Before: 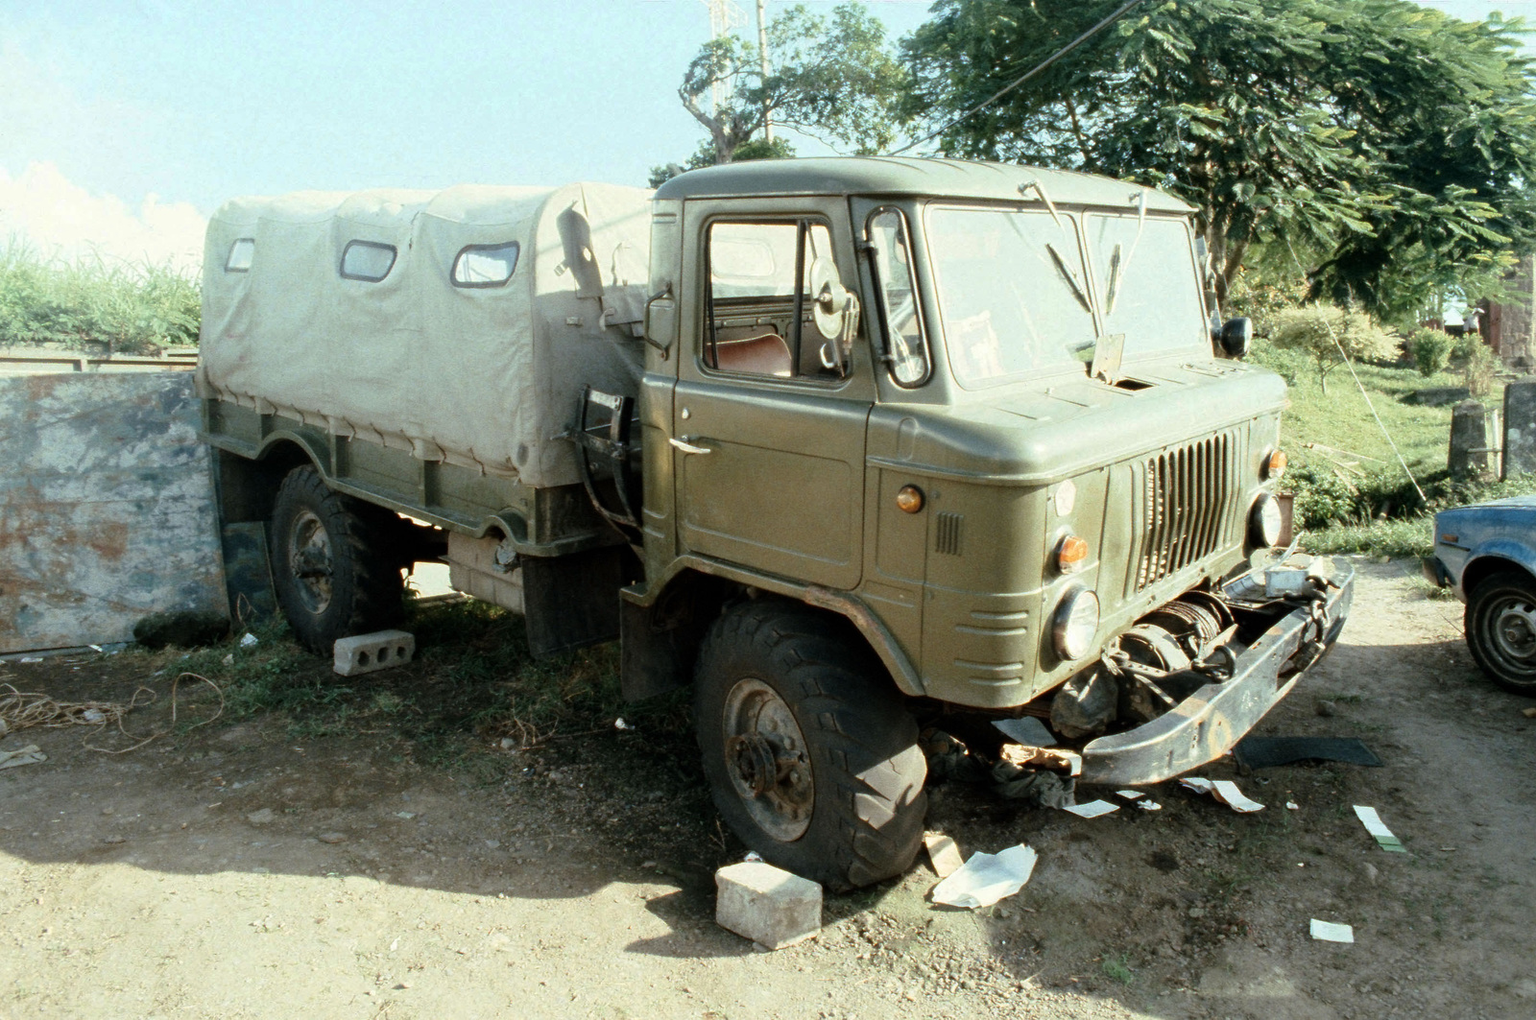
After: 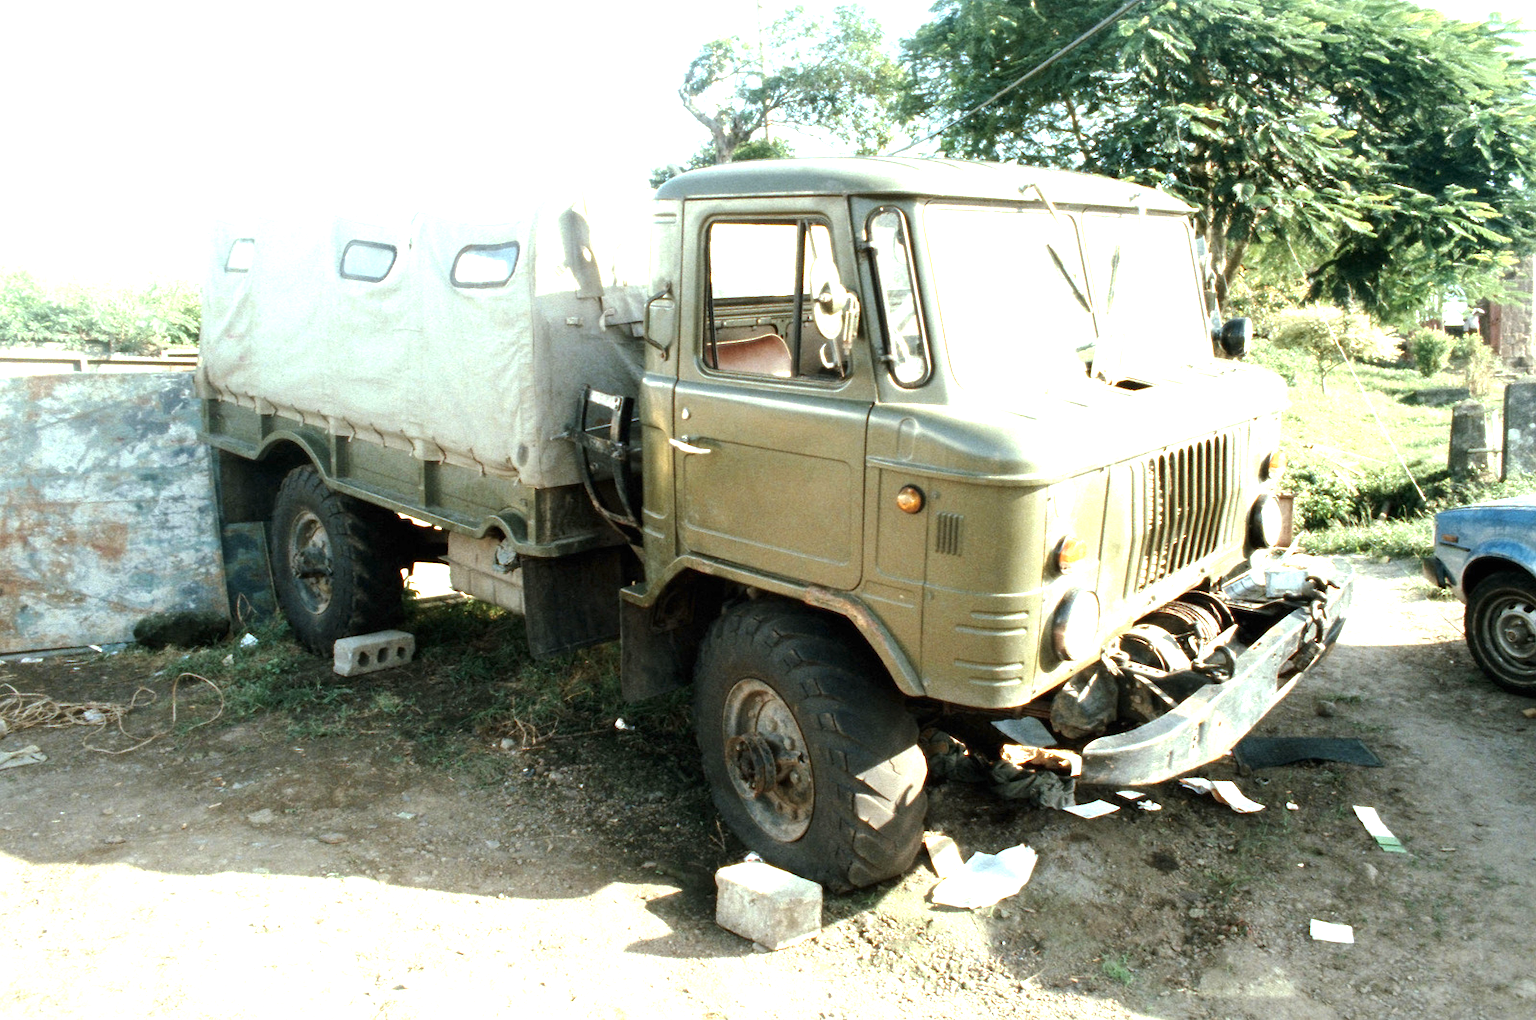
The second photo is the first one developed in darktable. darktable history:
exposure: black level correction 0, exposure 1.1 EV, compensate highlight preservation false
